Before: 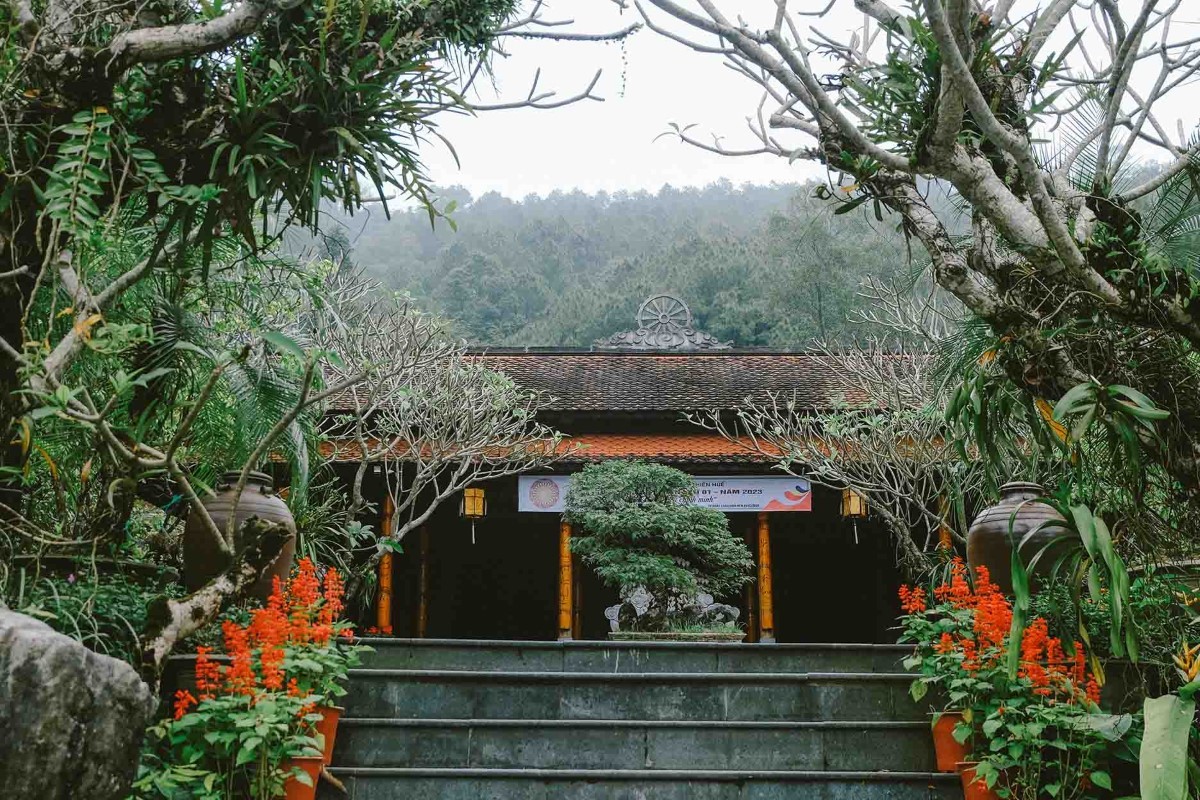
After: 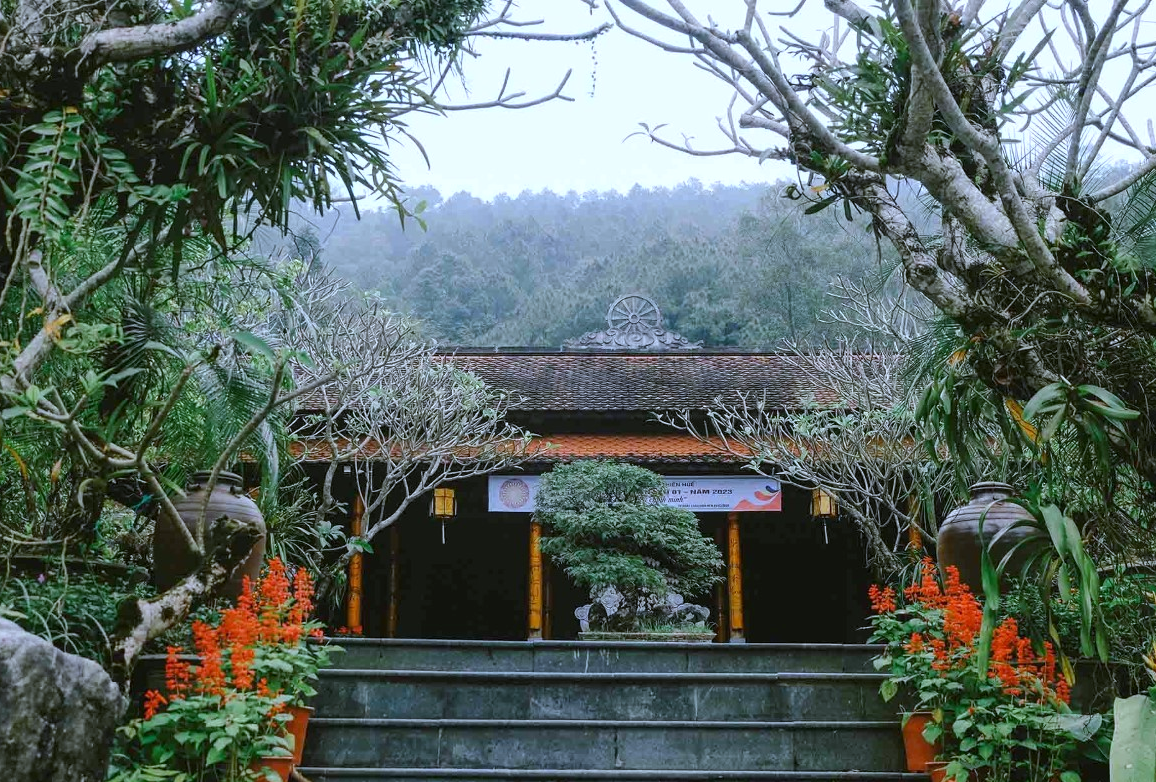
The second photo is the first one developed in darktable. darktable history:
crop and rotate: left 2.536%, right 1.107%, bottom 2.246%
exposure: black level correction 0.001, compensate highlight preservation false
white balance: red 0.948, green 1.02, blue 1.176
